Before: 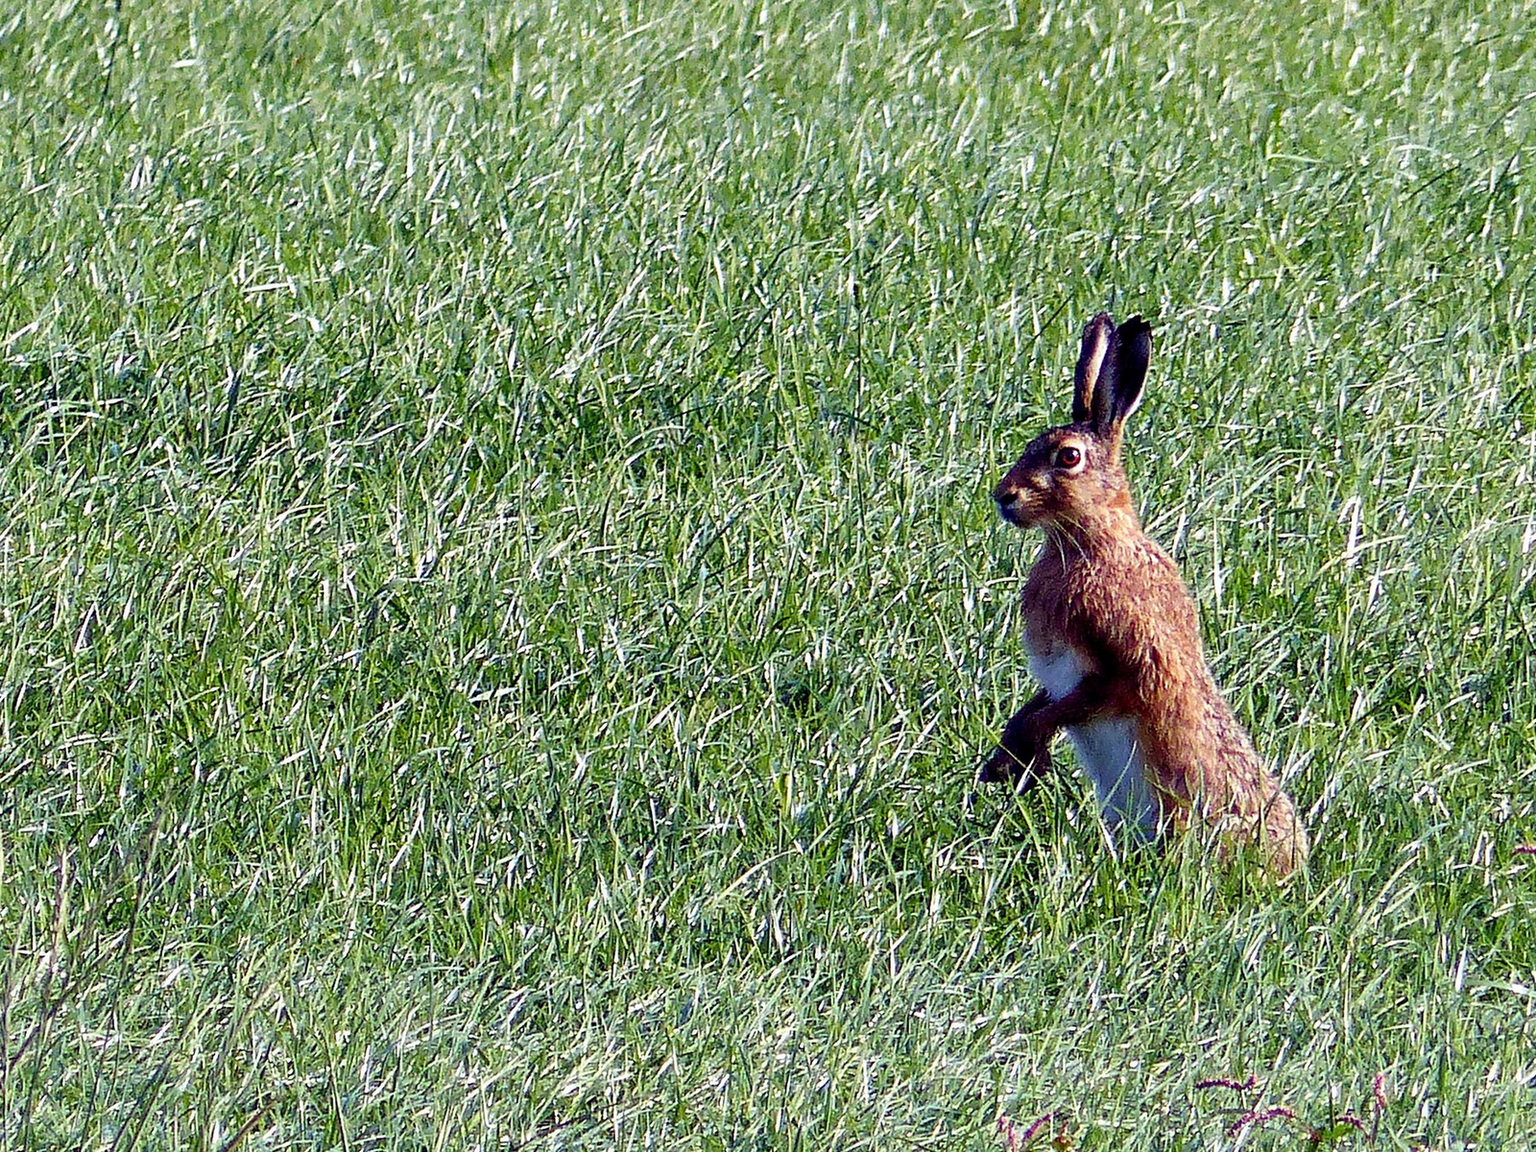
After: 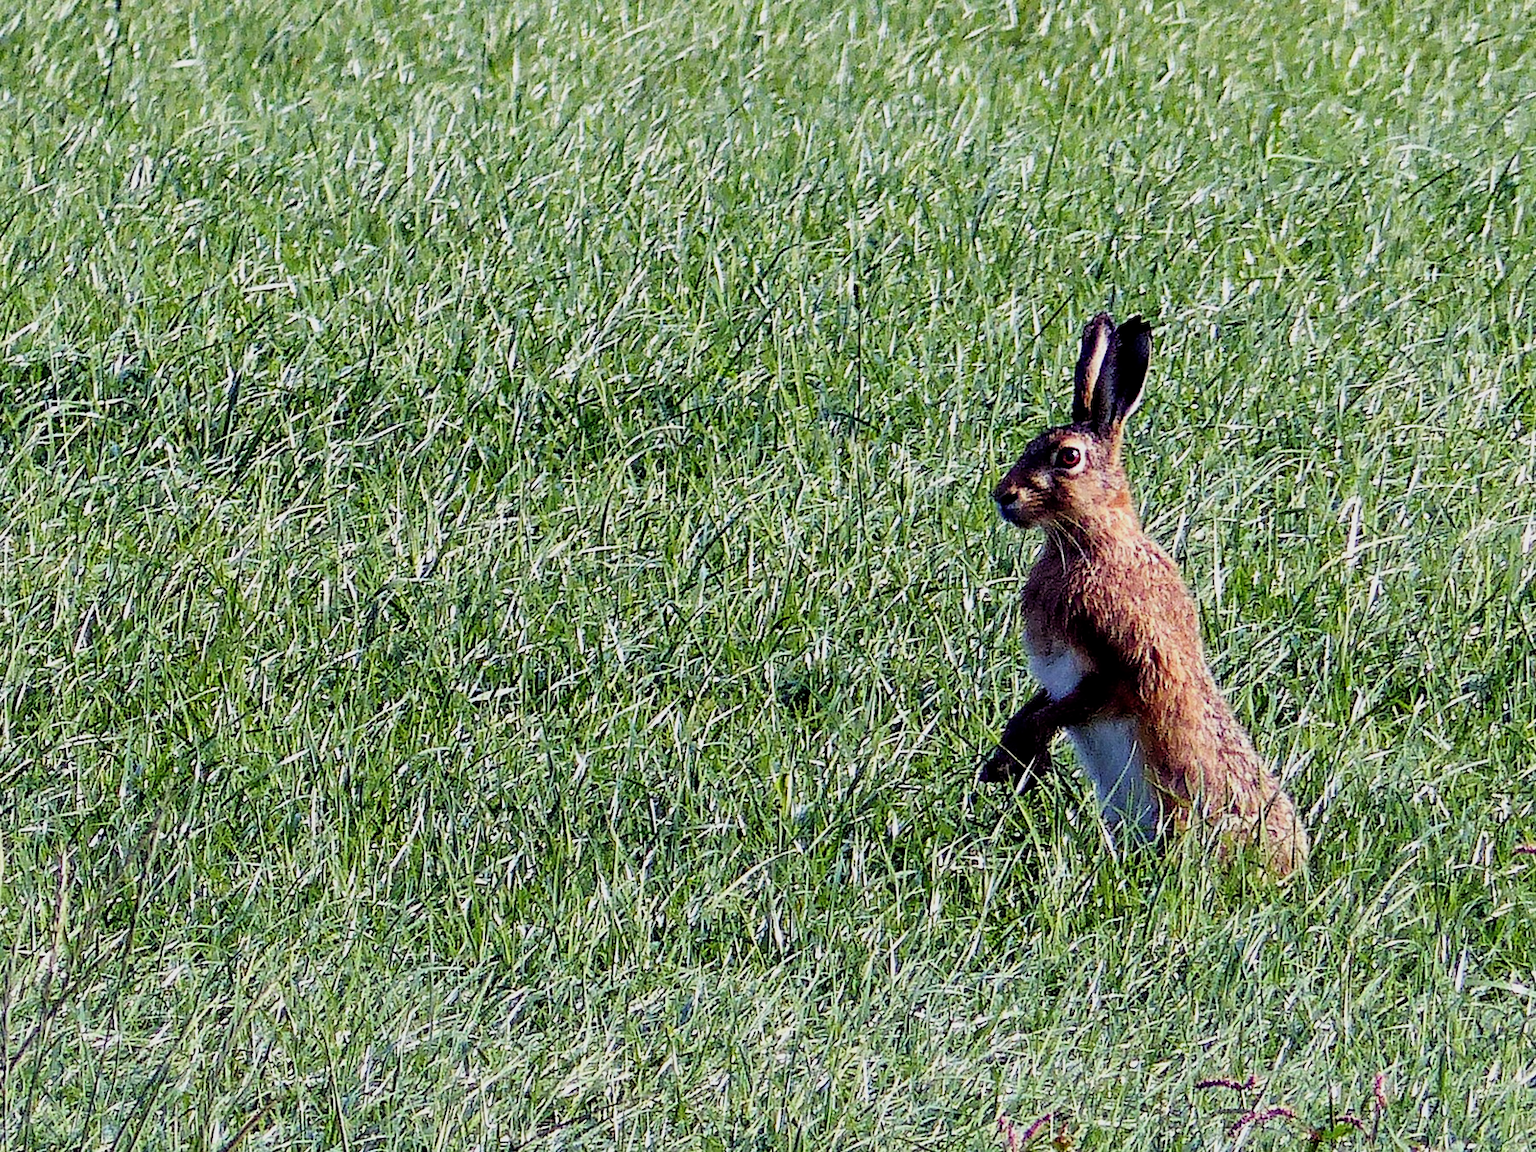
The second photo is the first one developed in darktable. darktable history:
filmic rgb: middle gray luminance 9.05%, black relative exposure -10.63 EV, white relative exposure 3.43 EV, target black luminance 0%, hardness 5.95, latitude 59.6%, contrast 1.092, highlights saturation mix 6.1%, shadows ↔ highlights balance 28.88%
